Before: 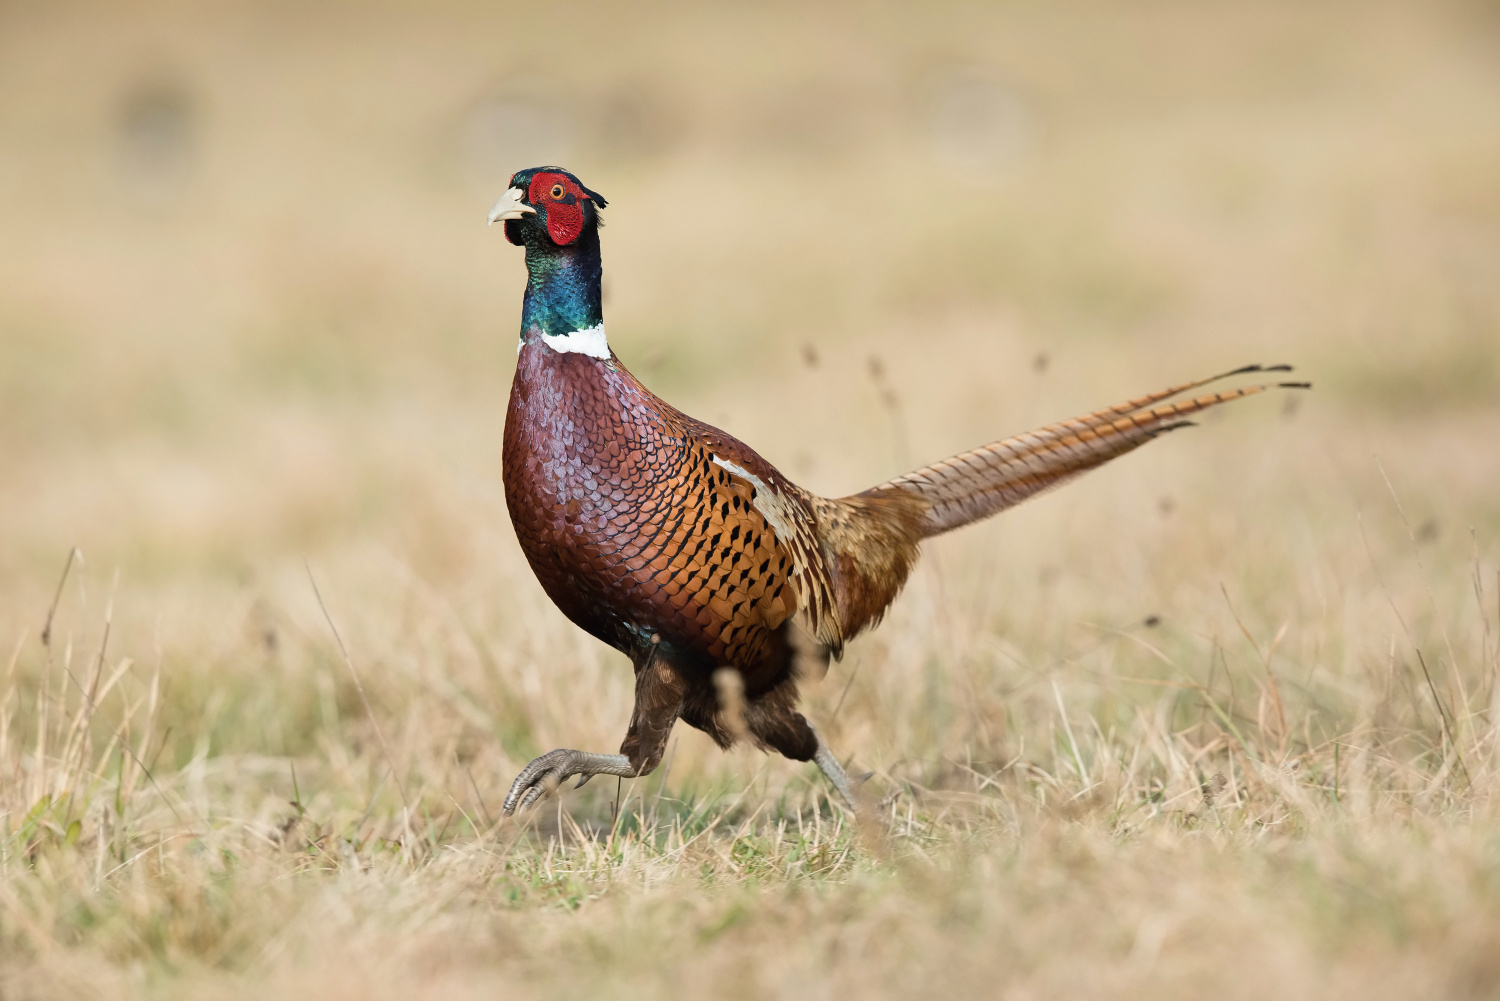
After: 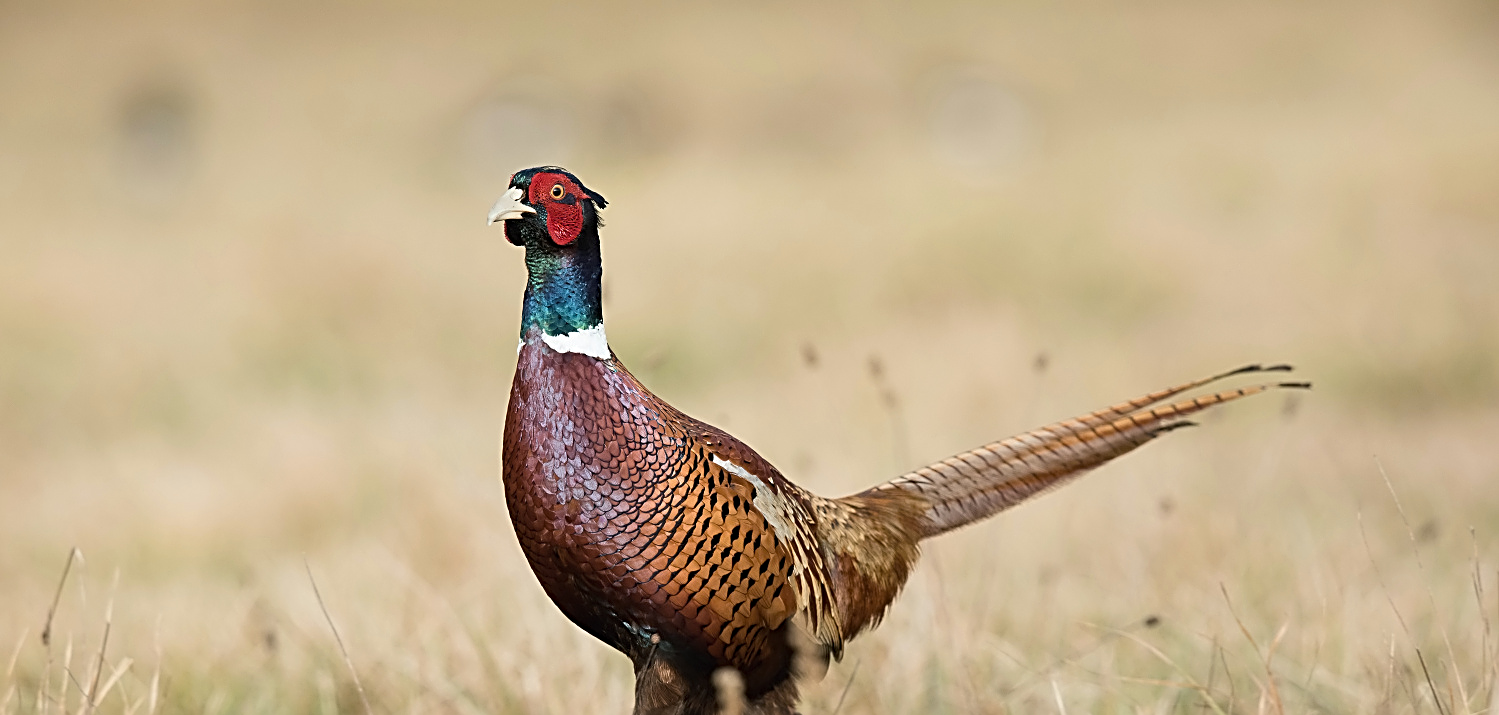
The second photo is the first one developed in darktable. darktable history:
crop: right 0%, bottom 28.554%
sharpen: radius 2.679, amount 0.673
